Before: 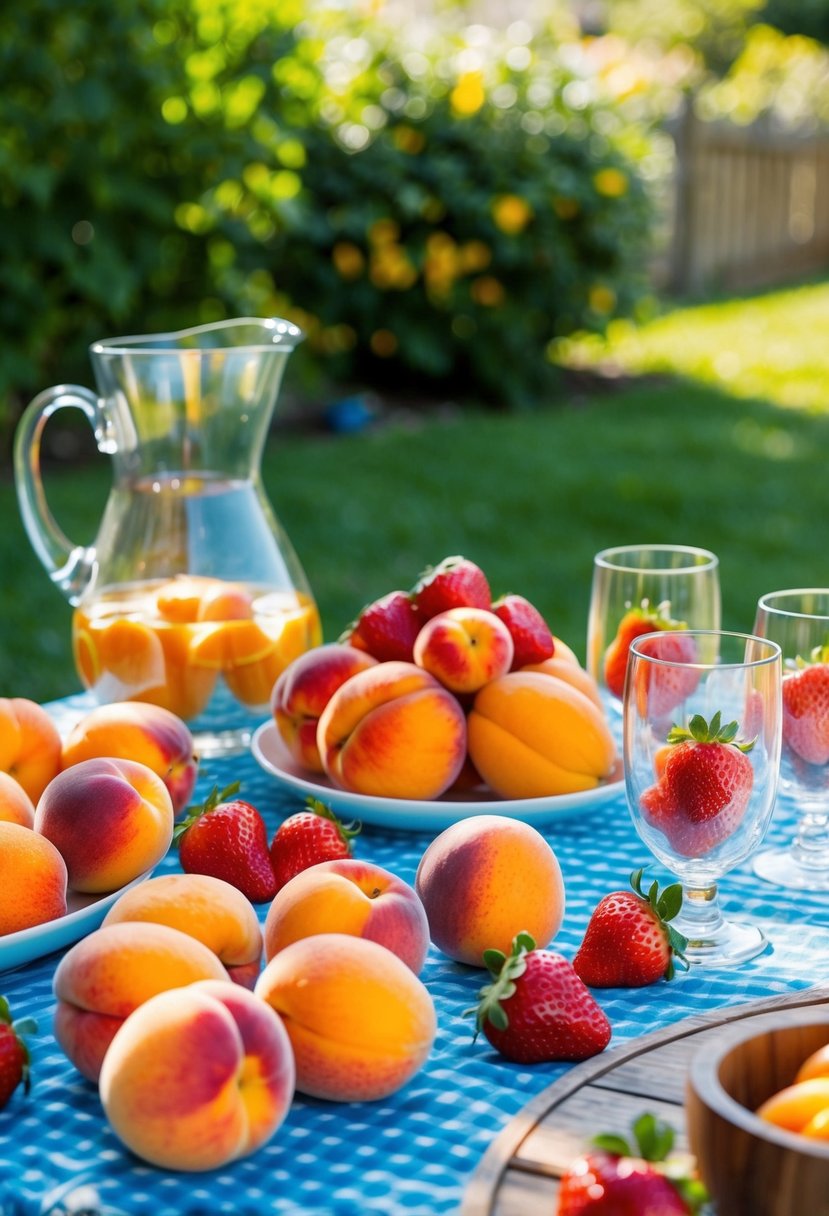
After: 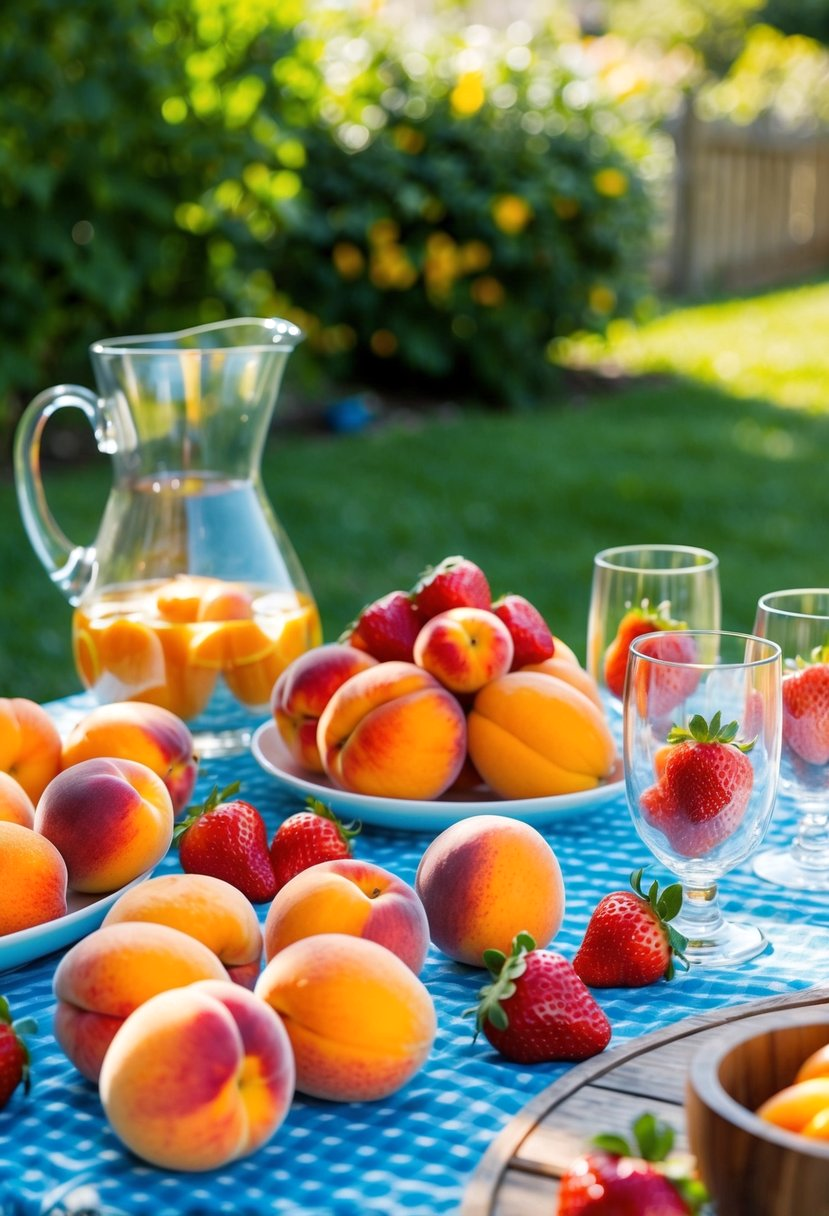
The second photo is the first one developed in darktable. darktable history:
levels: white 99.89%, levels [0, 0.492, 0.984]
